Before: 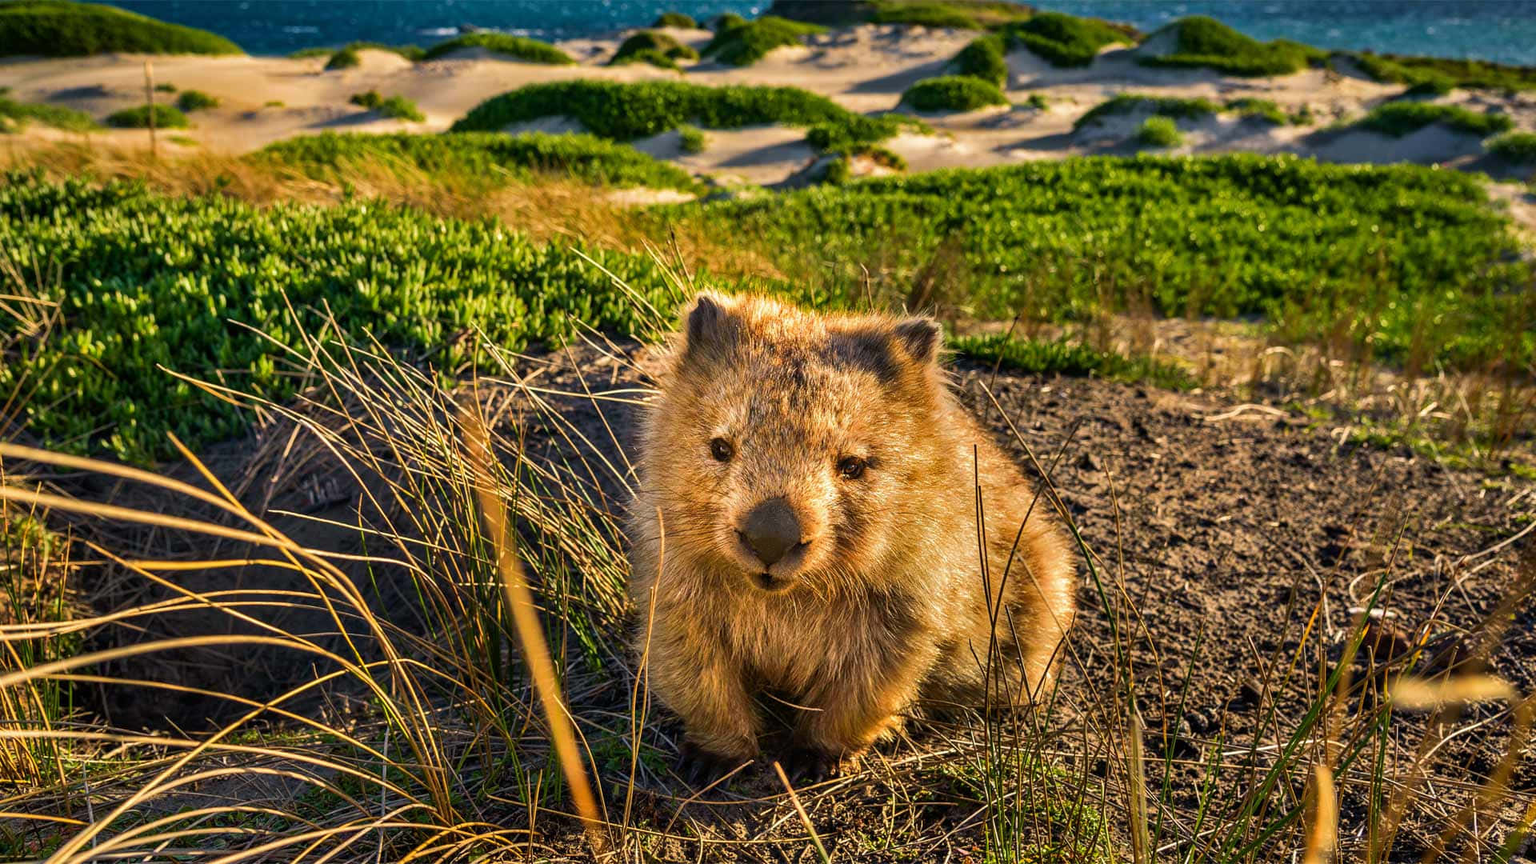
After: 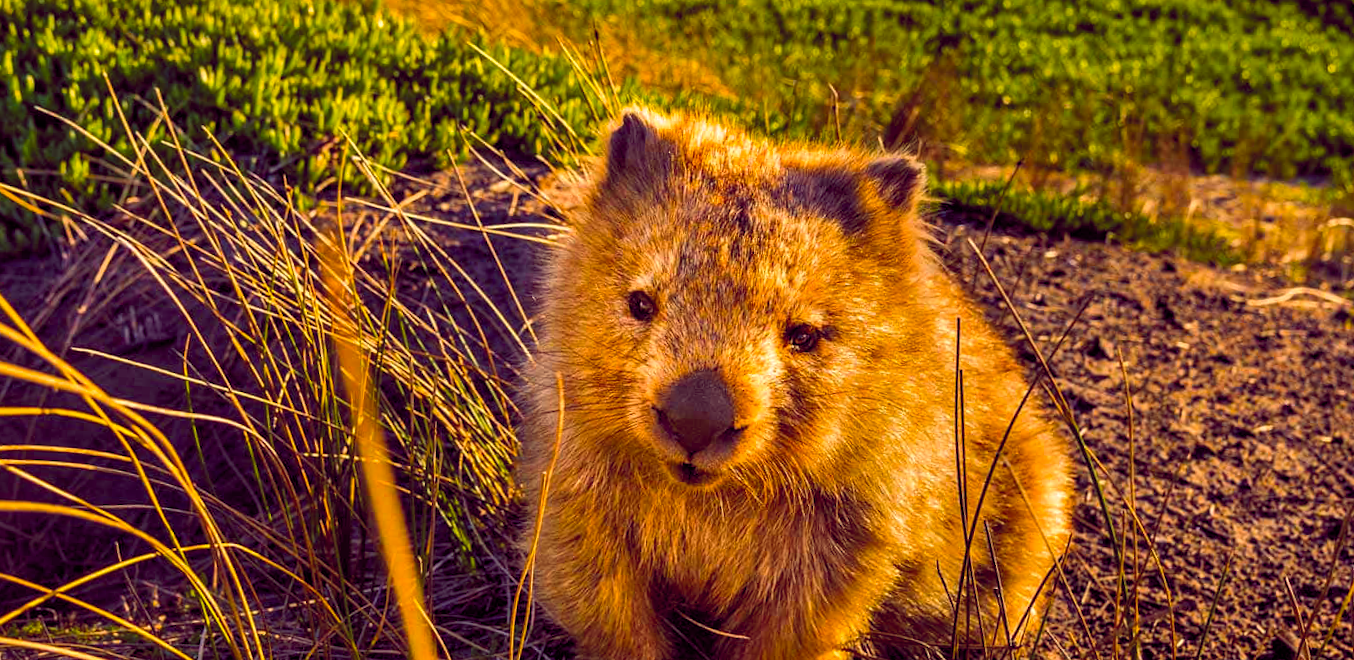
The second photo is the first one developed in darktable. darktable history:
color balance rgb: shadows lift › chroma 6.43%, shadows lift › hue 305.74°, highlights gain › chroma 2.43%, highlights gain › hue 35.74°, global offset › chroma 0.28%, global offset › hue 320.29°, linear chroma grading › global chroma 5.5%, perceptual saturation grading › global saturation 30%, contrast 5.15%
crop and rotate: angle -3.37°, left 9.79%, top 20.73%, right 12.42%, bottom 11.82%
